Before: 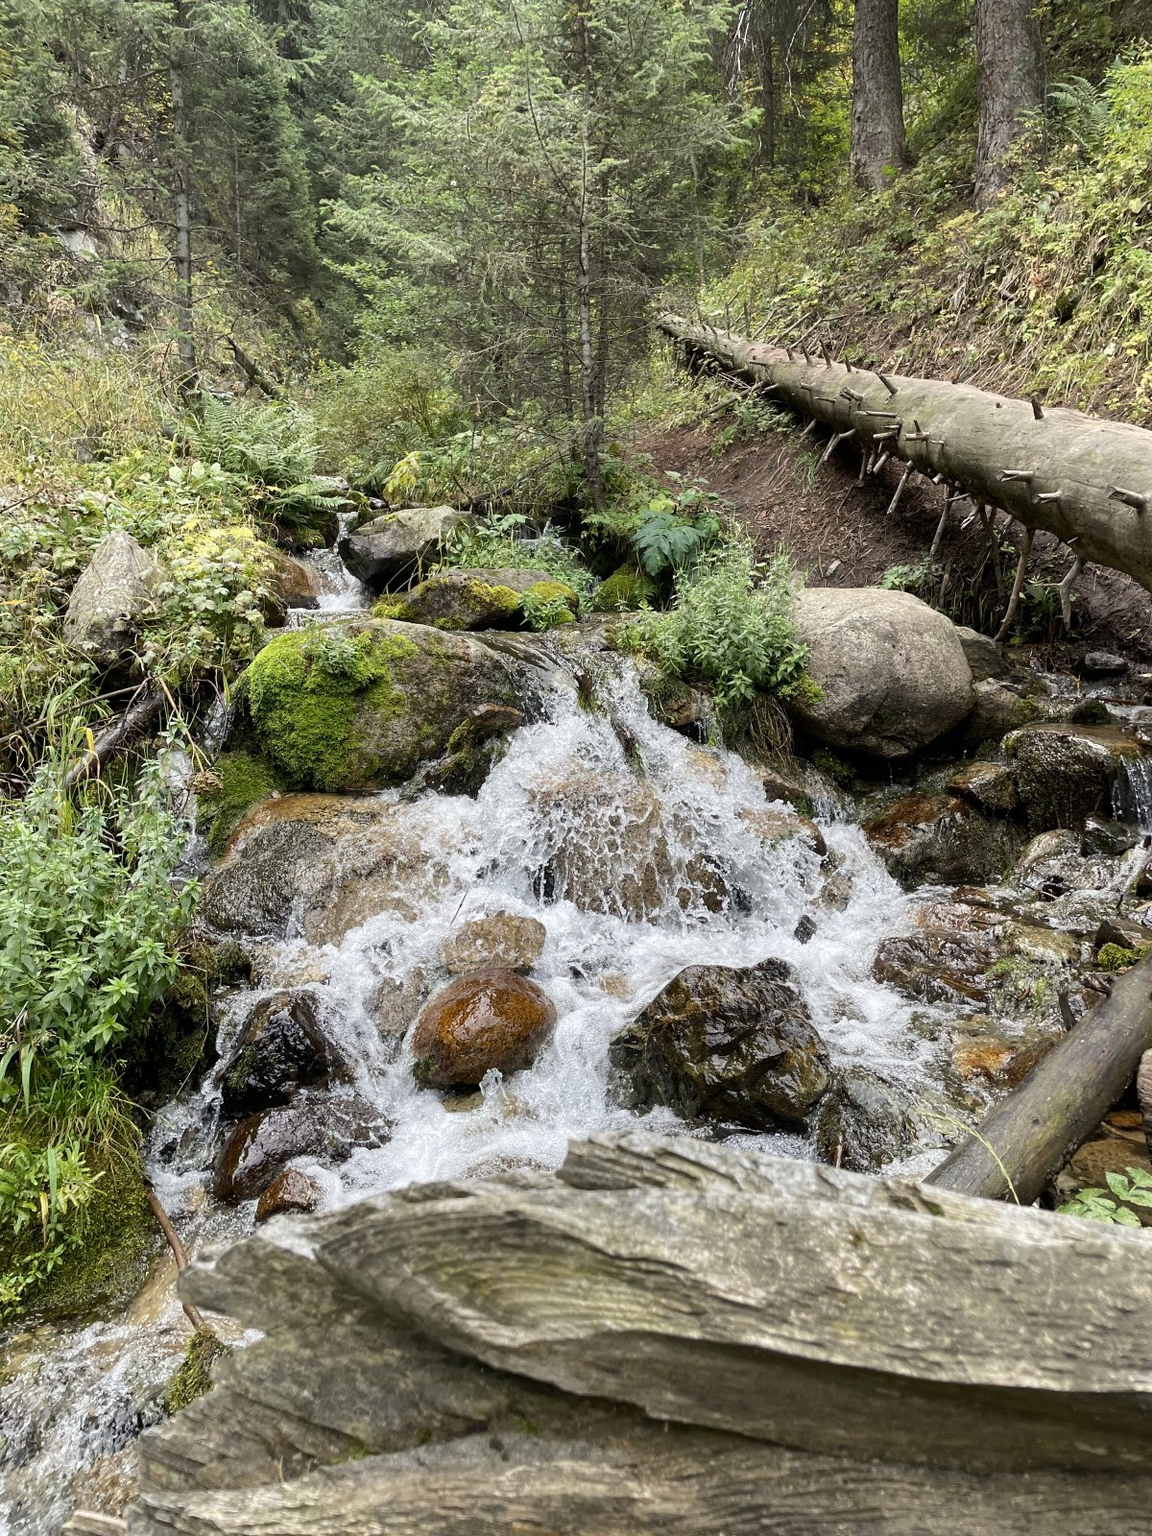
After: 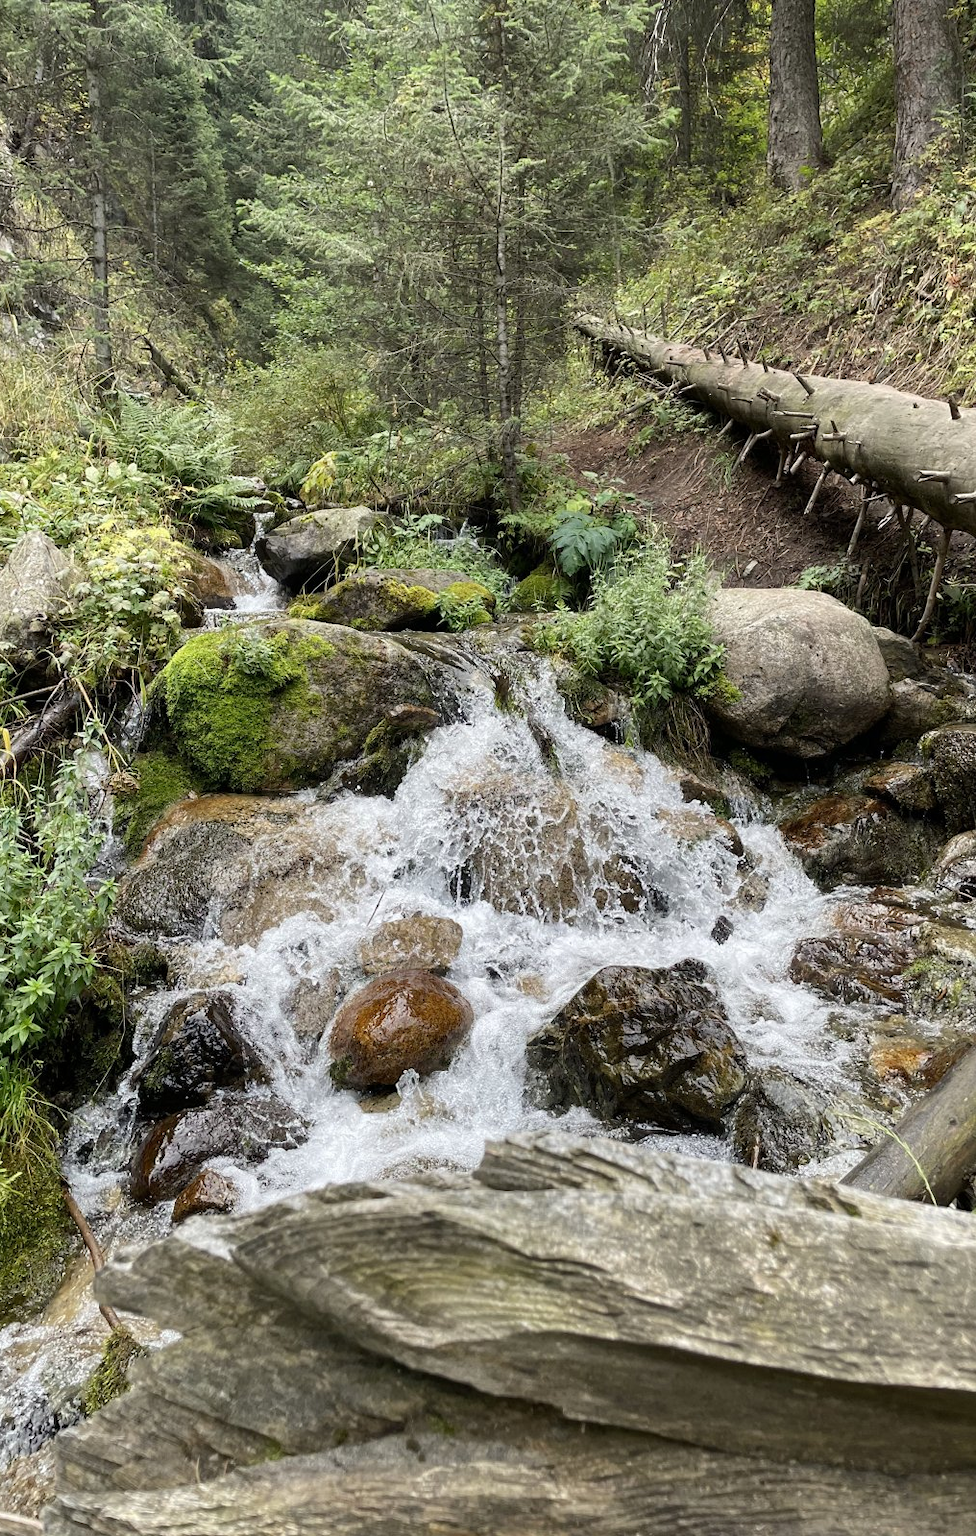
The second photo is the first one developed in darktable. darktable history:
crop: left 7.332%, right 7.862%
